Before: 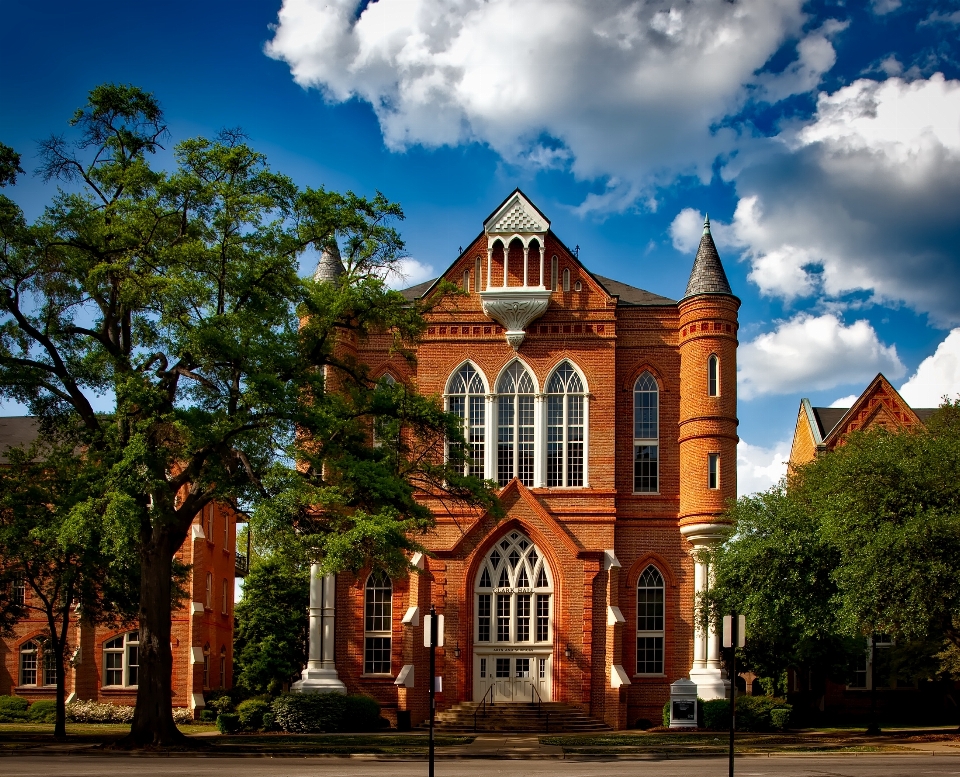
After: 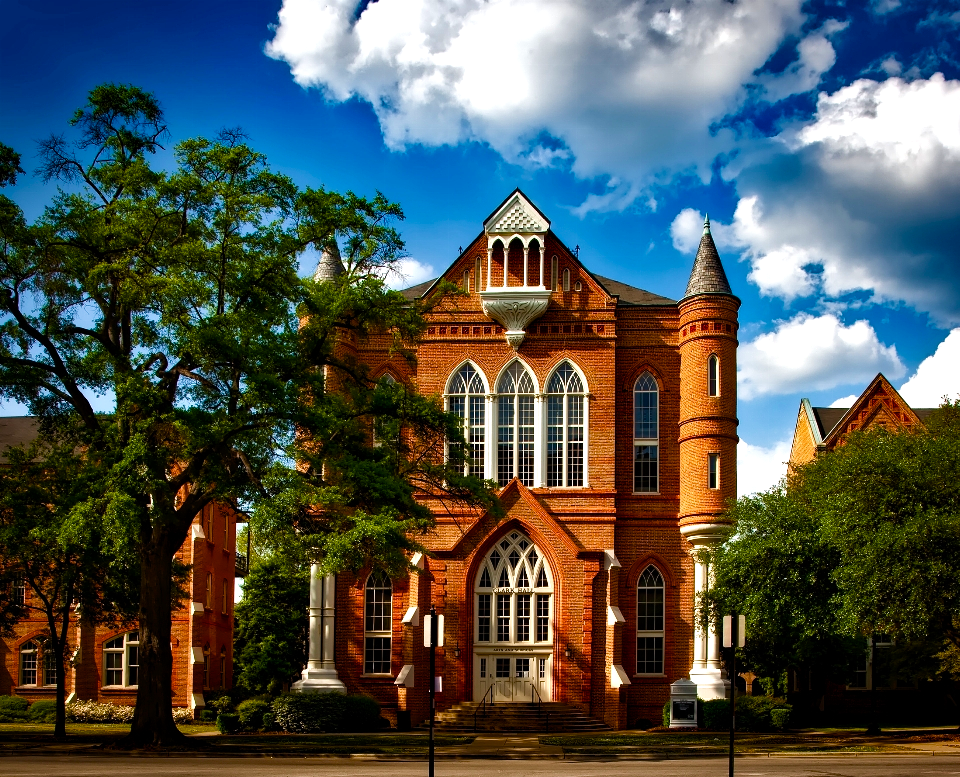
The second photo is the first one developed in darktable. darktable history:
velvia: on, module defaults
color balance rgb: perceptual saturation grading › global saturation 20%, perceptual saturation grading › highlights -25%, perceptual saturation grading › shadows 50%
tone equalizer: -8 EV -0.417 EV, -7 EV -0.389 EV, -6 EV -0.333 EV, -5 EV -0.222 EV, -3 EV 0.222 EV, -2 EV 0.333 EV, -1 EV 0.389 EV, +0 EV 0.417 EV, edges refinement/feathering 500, mask exposure compensation -1.57 EV, preserve details no
